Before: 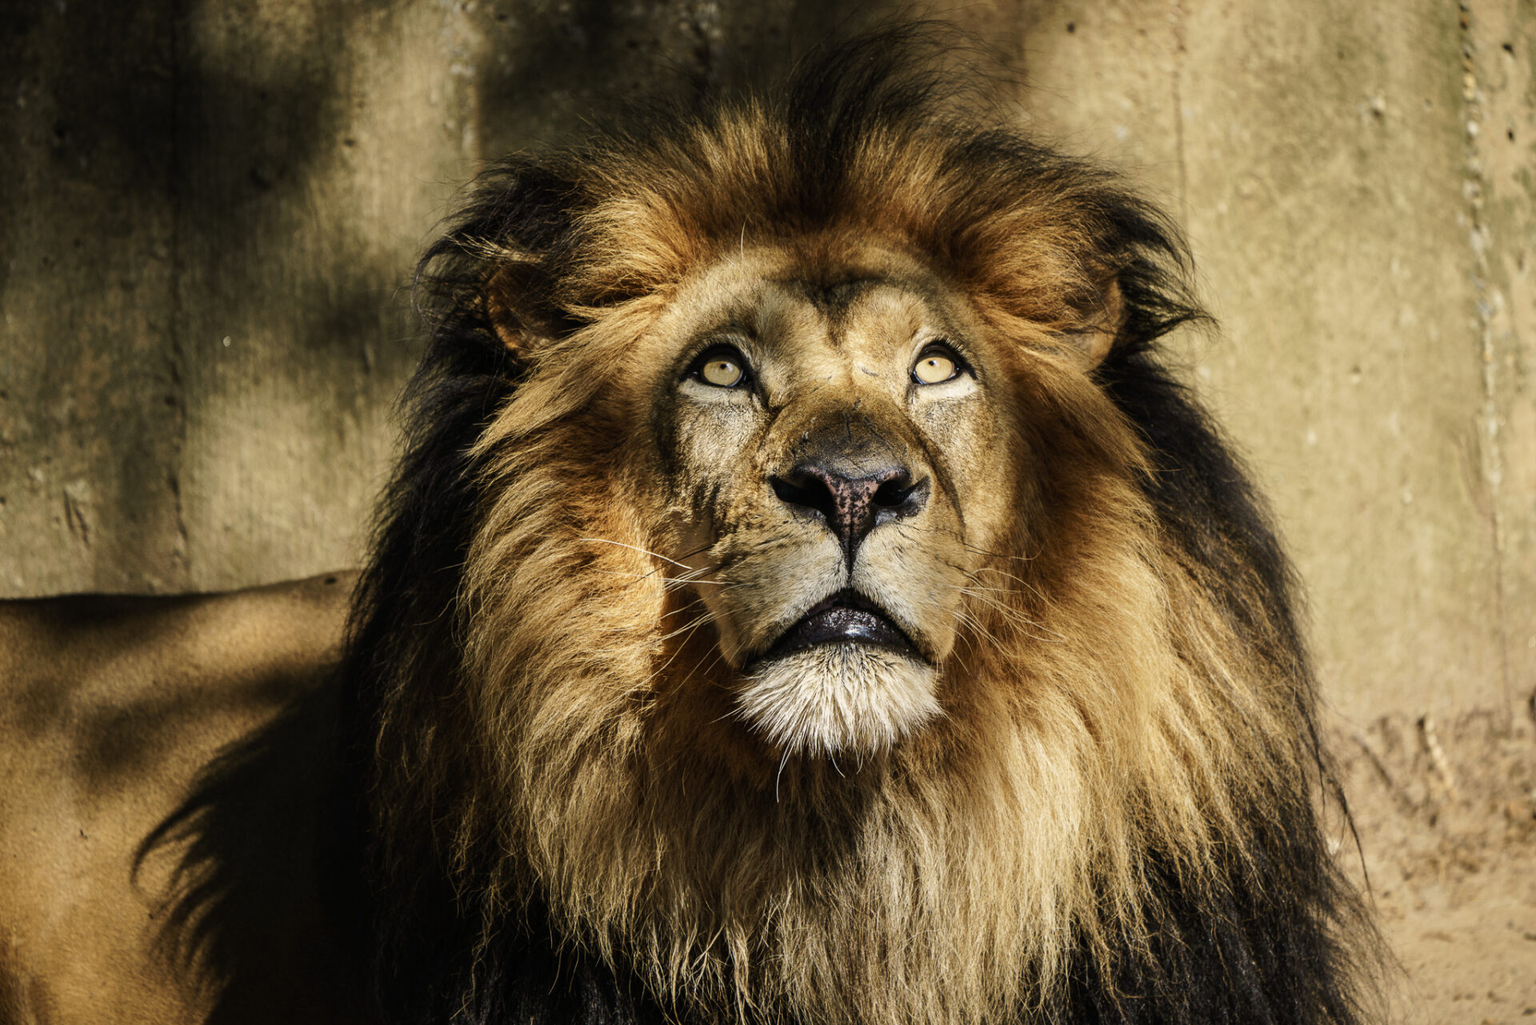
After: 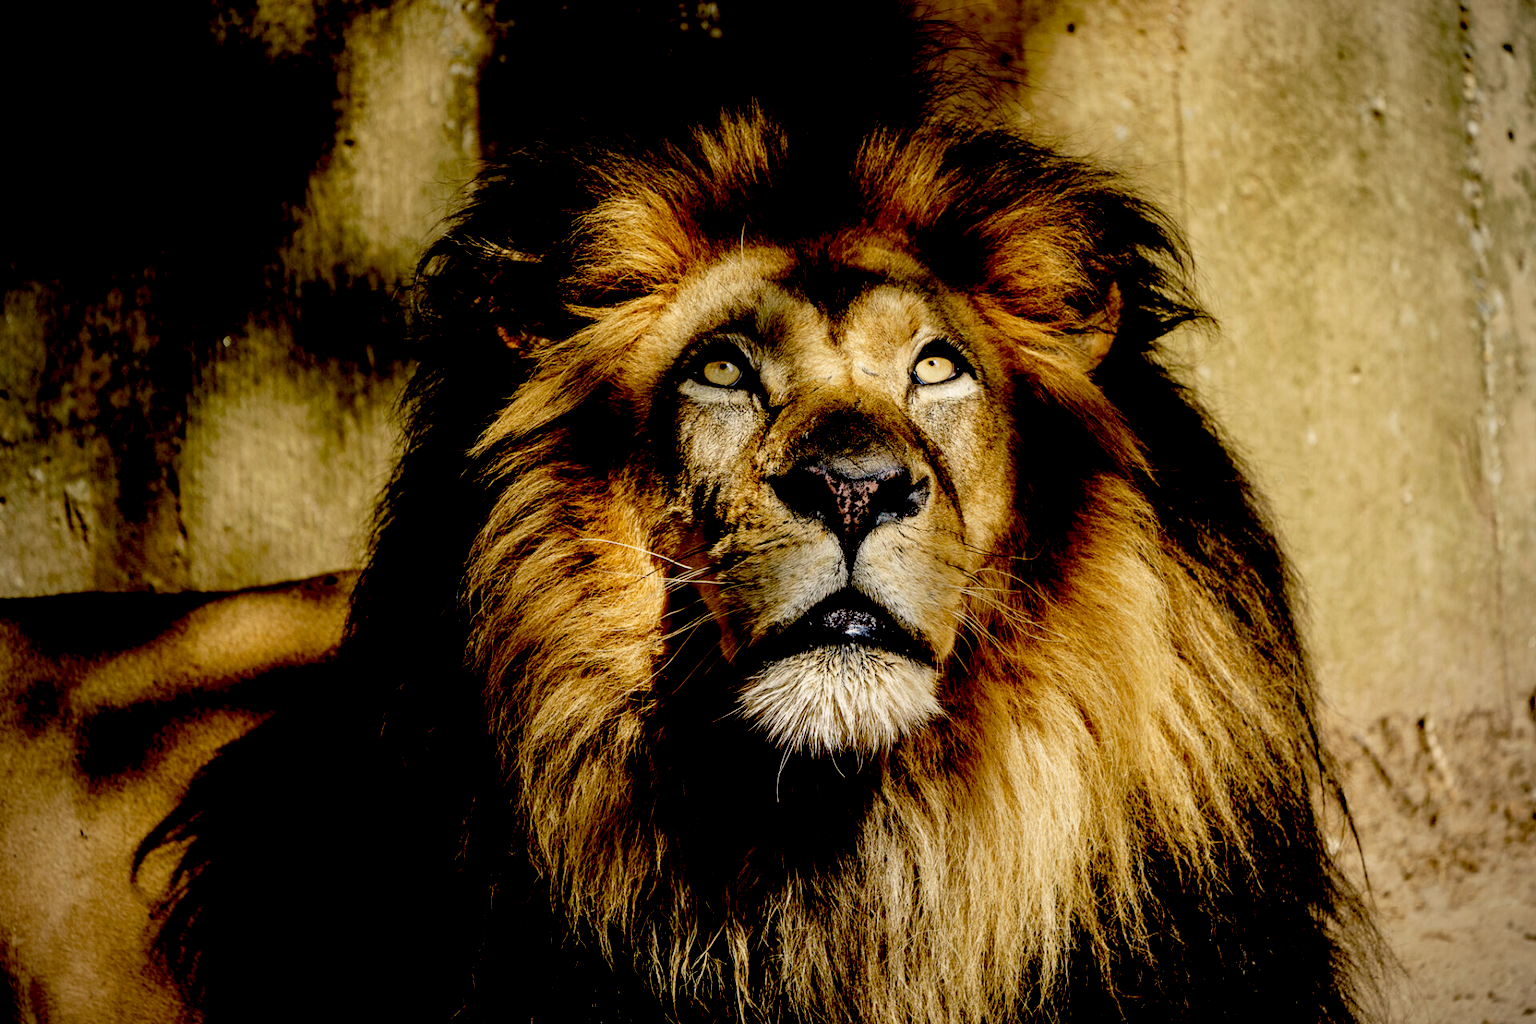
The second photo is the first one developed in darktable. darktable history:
exposure: black level correction 0.058, compensate exposure bias true, compensate highlight preservation false
vignetting: fall-off radius 63.59%
